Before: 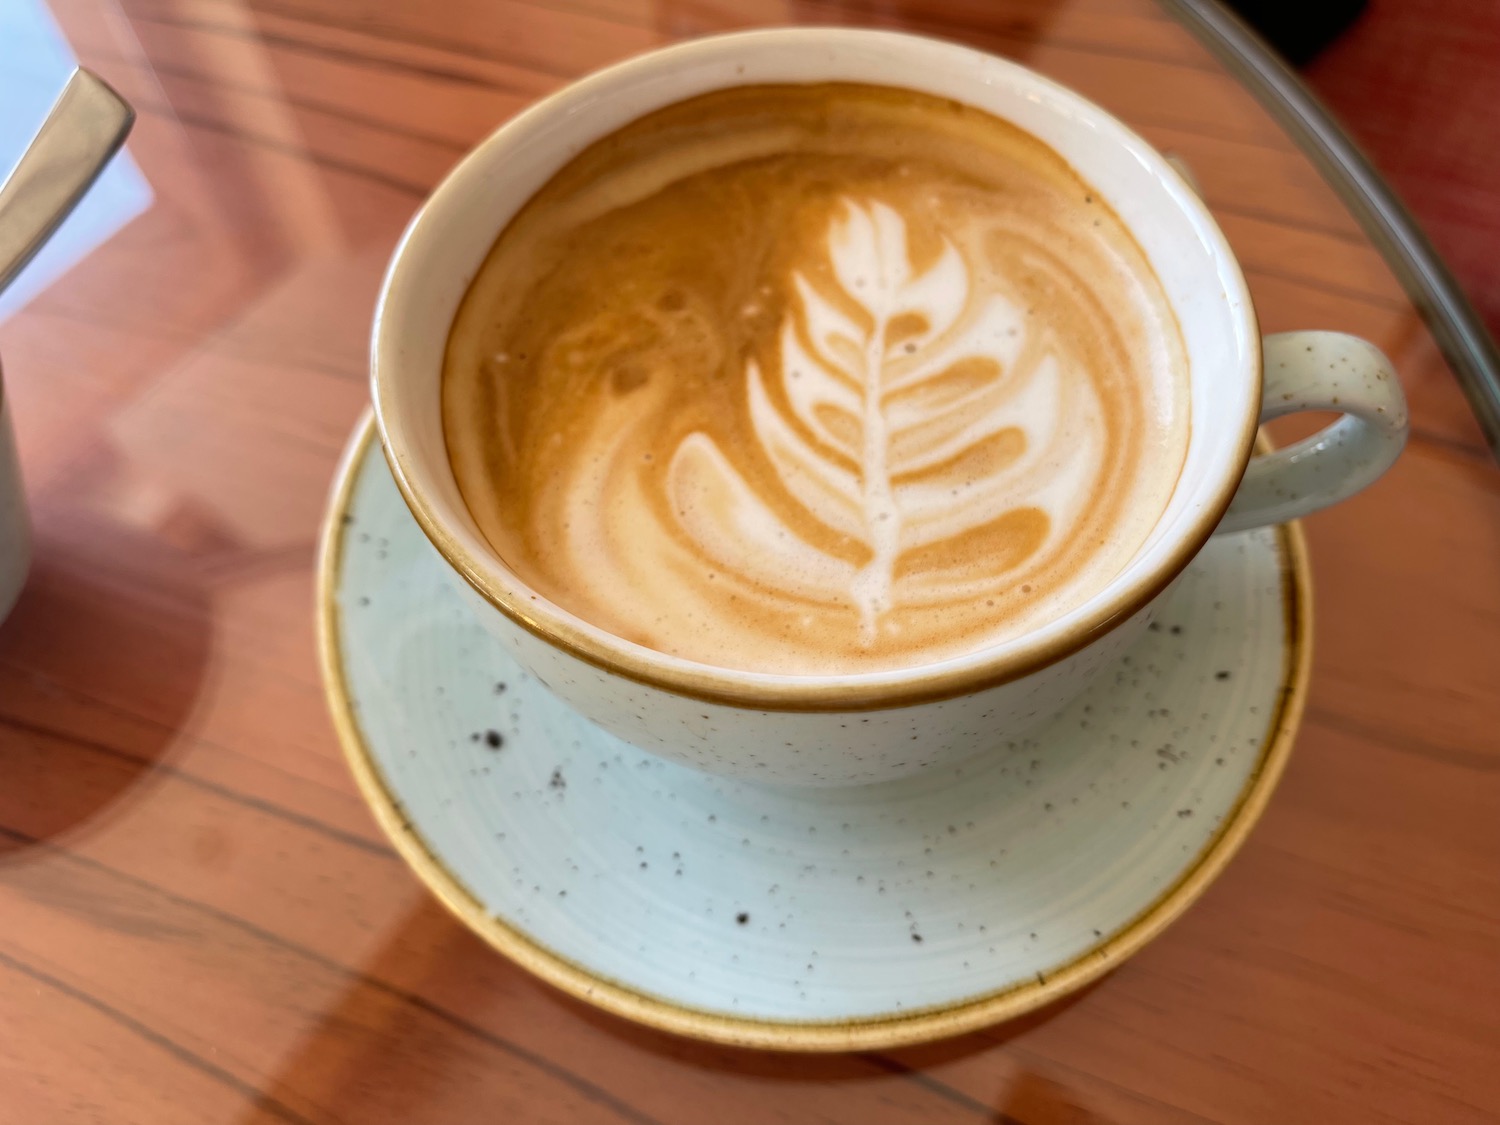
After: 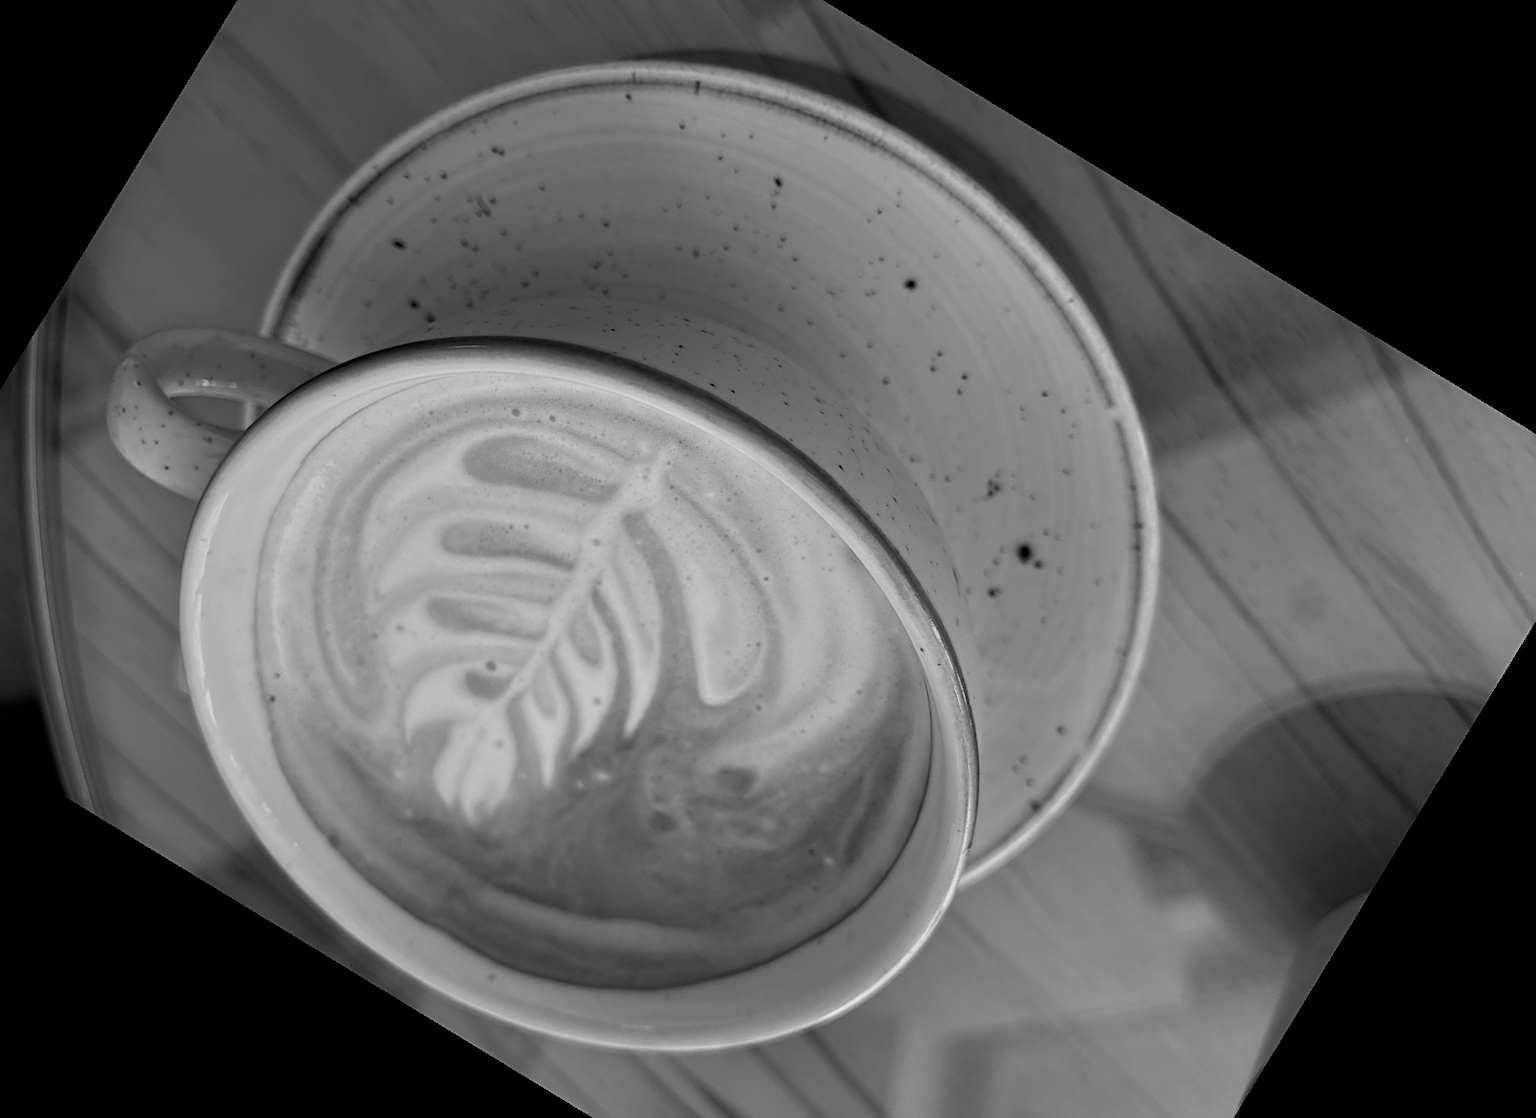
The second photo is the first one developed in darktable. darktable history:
crop and rotate: angle 148.68°, left 9.111%, top 15.603%, right 4.588%, bottom 17.041%
monochrome: a 79.32, b 81.83, size 1.1
haze removal: strength 0.29, distance 0.25, compatibility mode true, adaptive false
sharpen: on, module defaults
